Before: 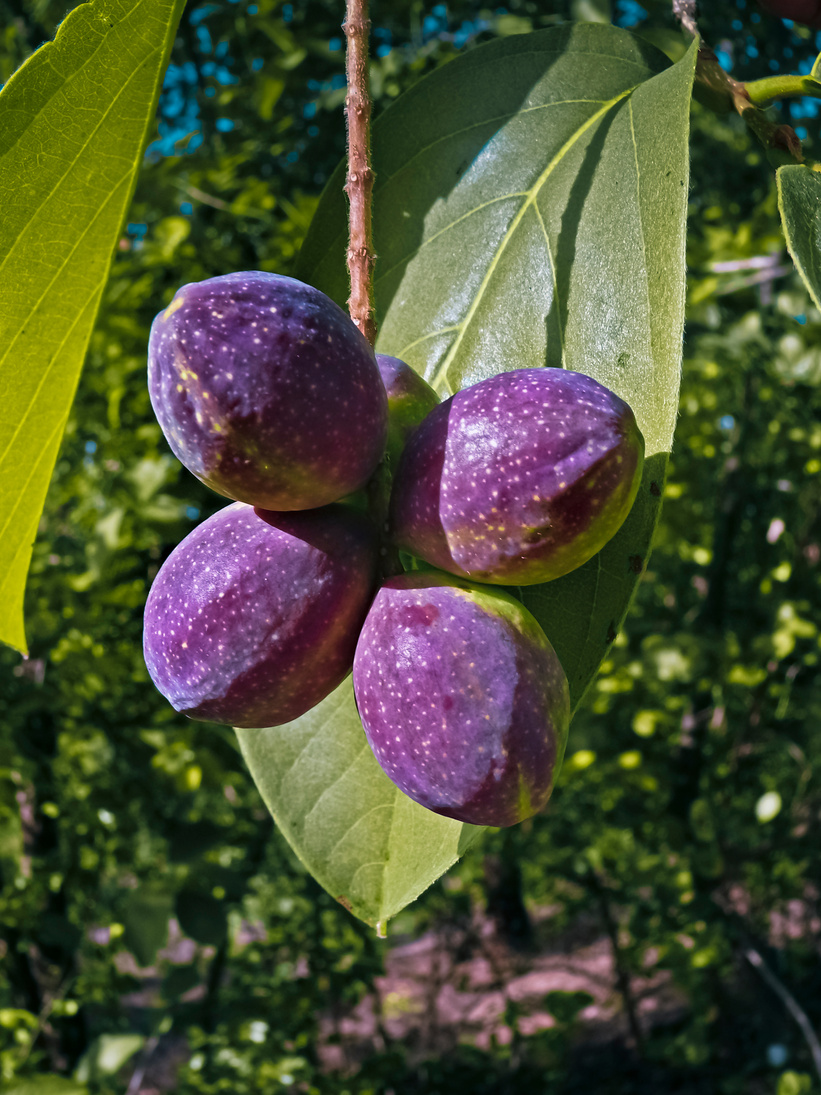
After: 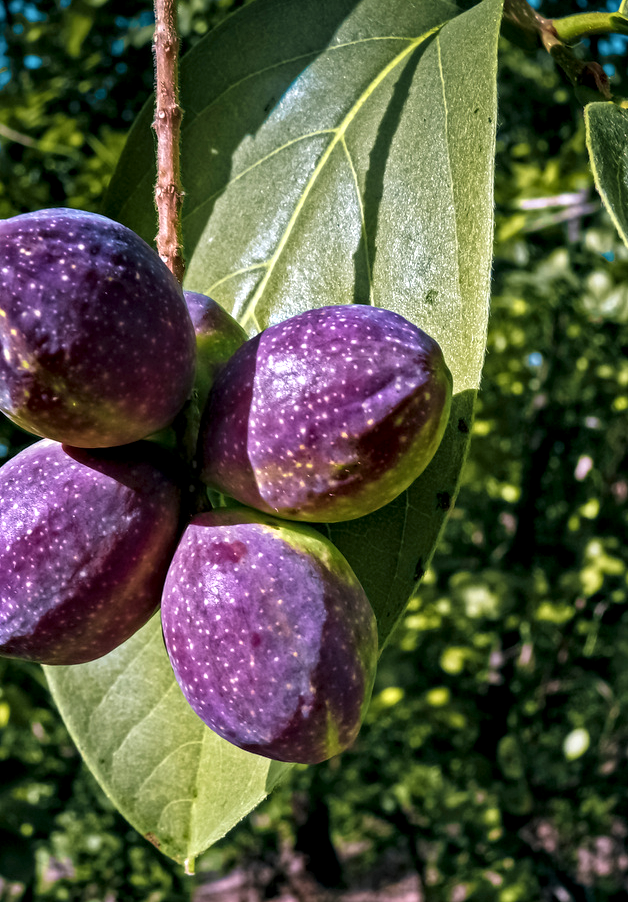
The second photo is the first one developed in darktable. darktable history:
local contrast: detail 160%
crop: left 23.411%, top 5.835%, bottom 11.735%
